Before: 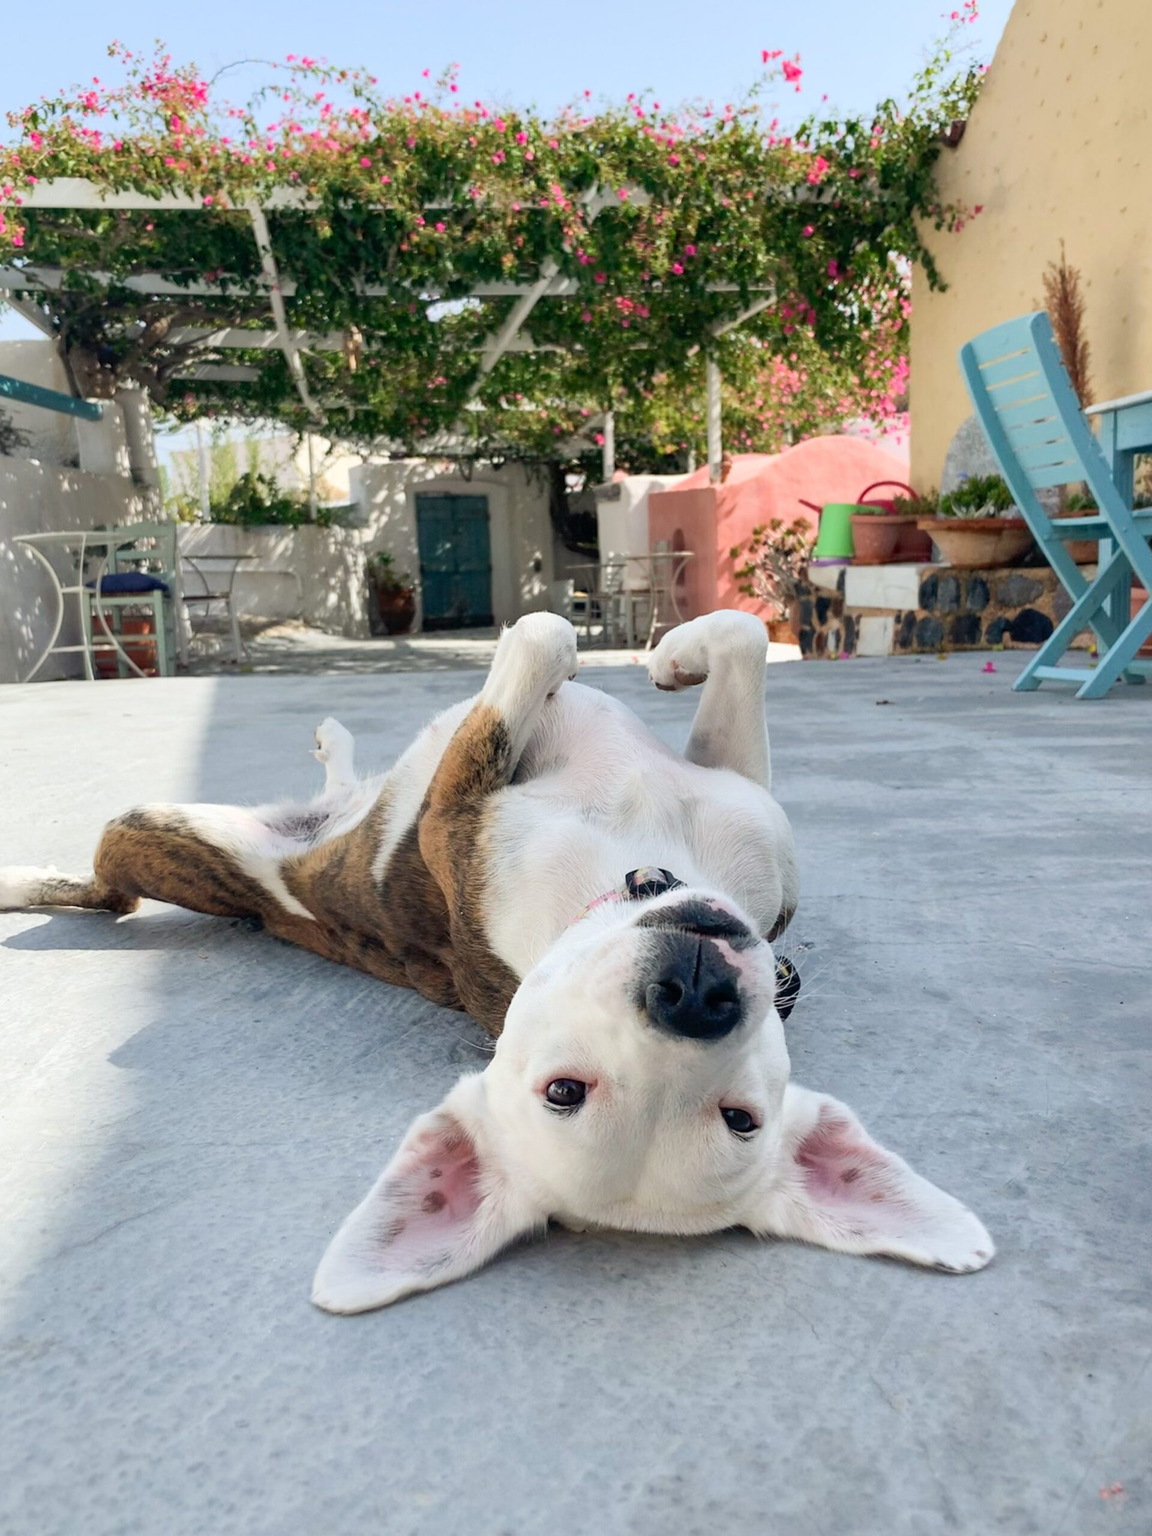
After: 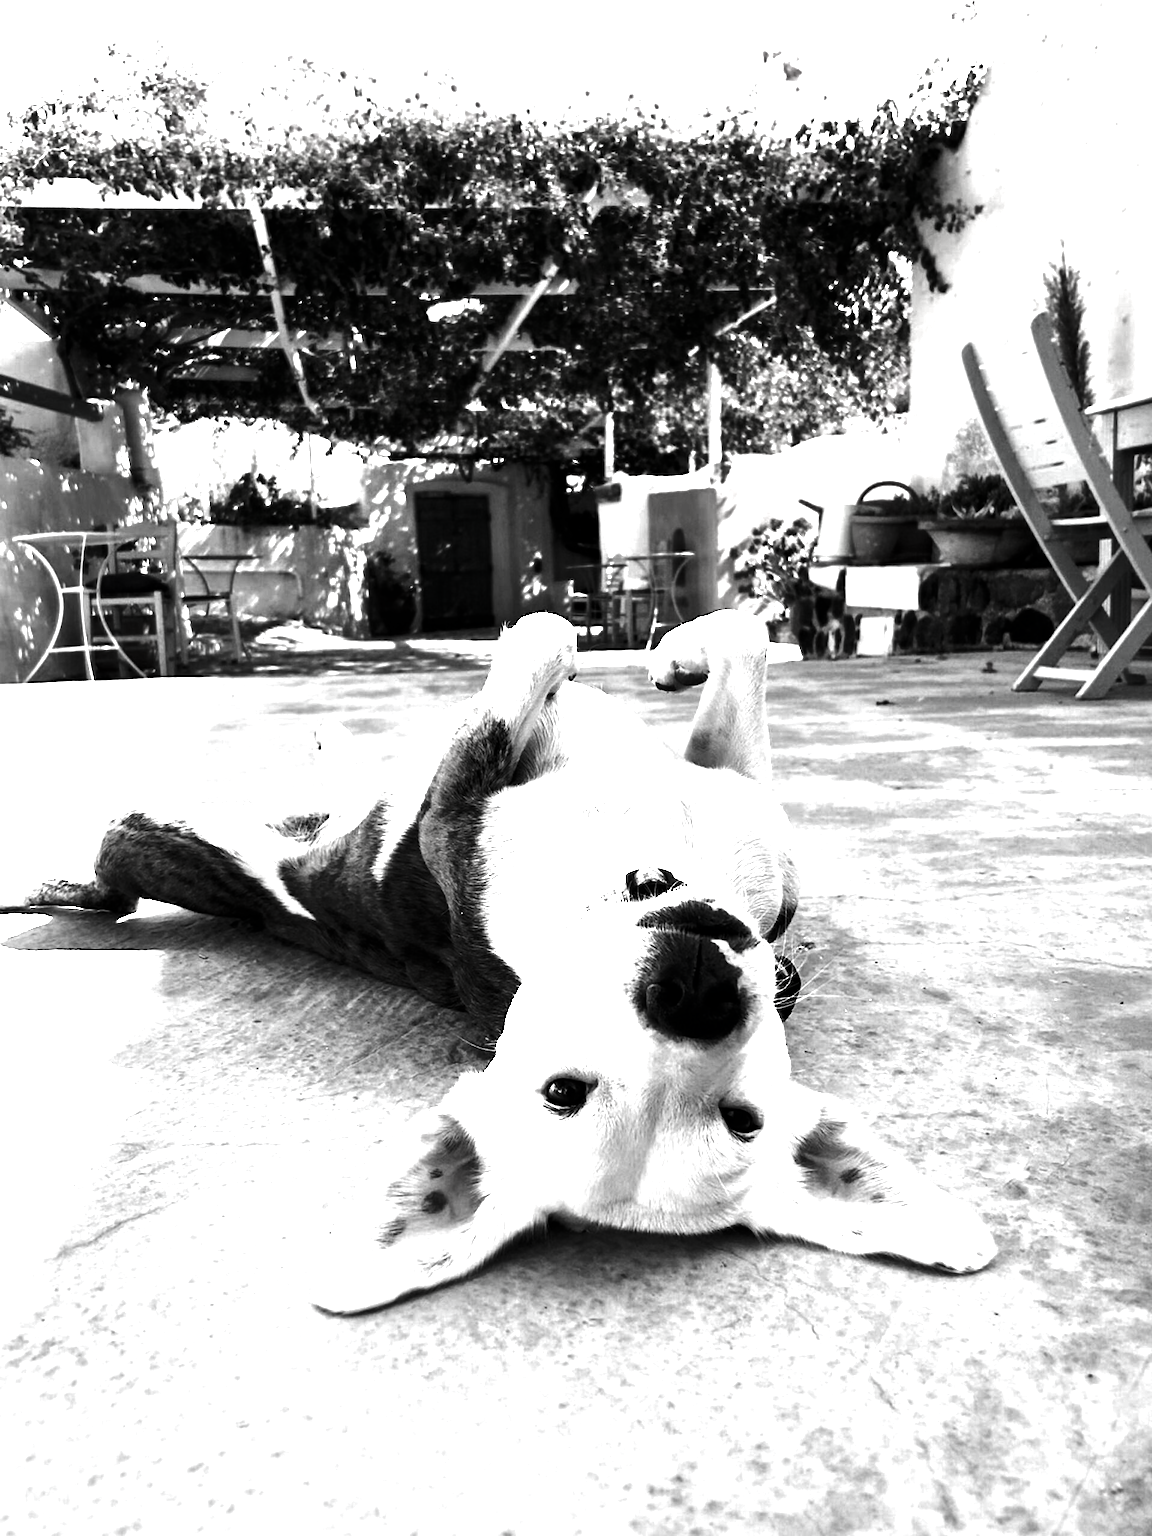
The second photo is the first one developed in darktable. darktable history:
contrast brightness saturation: contrast -0.038, brightness -0.594, saturation -0.991
color balance rgb: shadows lift › chroma 1.041%, shadows lift › hue 29.15°, linear chroma grading › shadows 10.364%, linear chroma grading › highlights 9.81%, linear chroma grading › global chroma 15.422%, linear chroma grading › mid-tones 14.739%, perceptual saturation grading › global saturation 10.097%, perceptual brilliance grading › highlights 46.949%, perceptual brilliance grading › mid-tones 22.374%, perceptual brilliance grading › shadows -6.038%, global vibrance 20%
